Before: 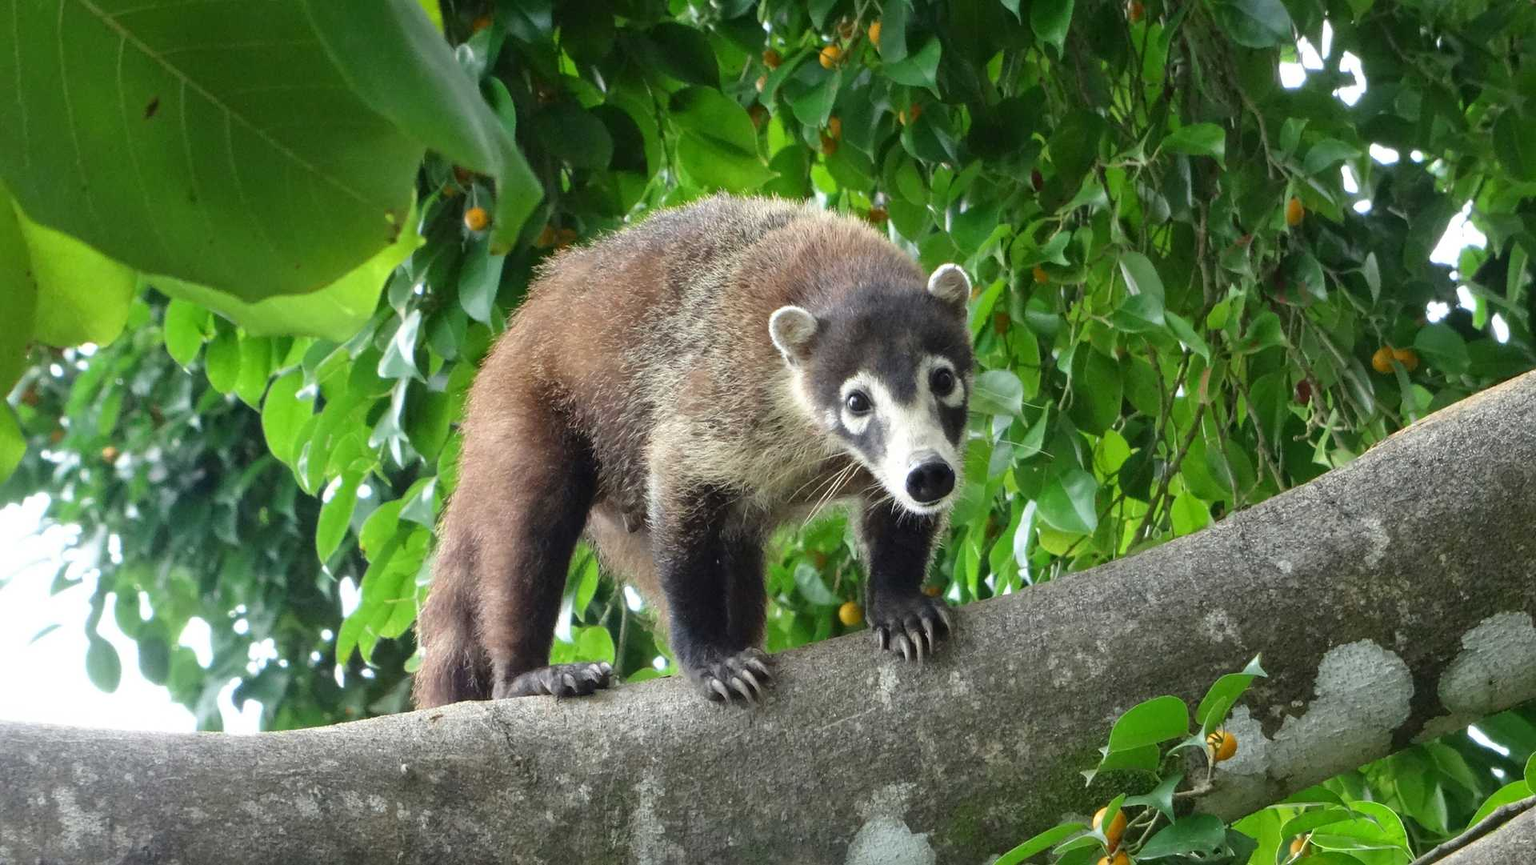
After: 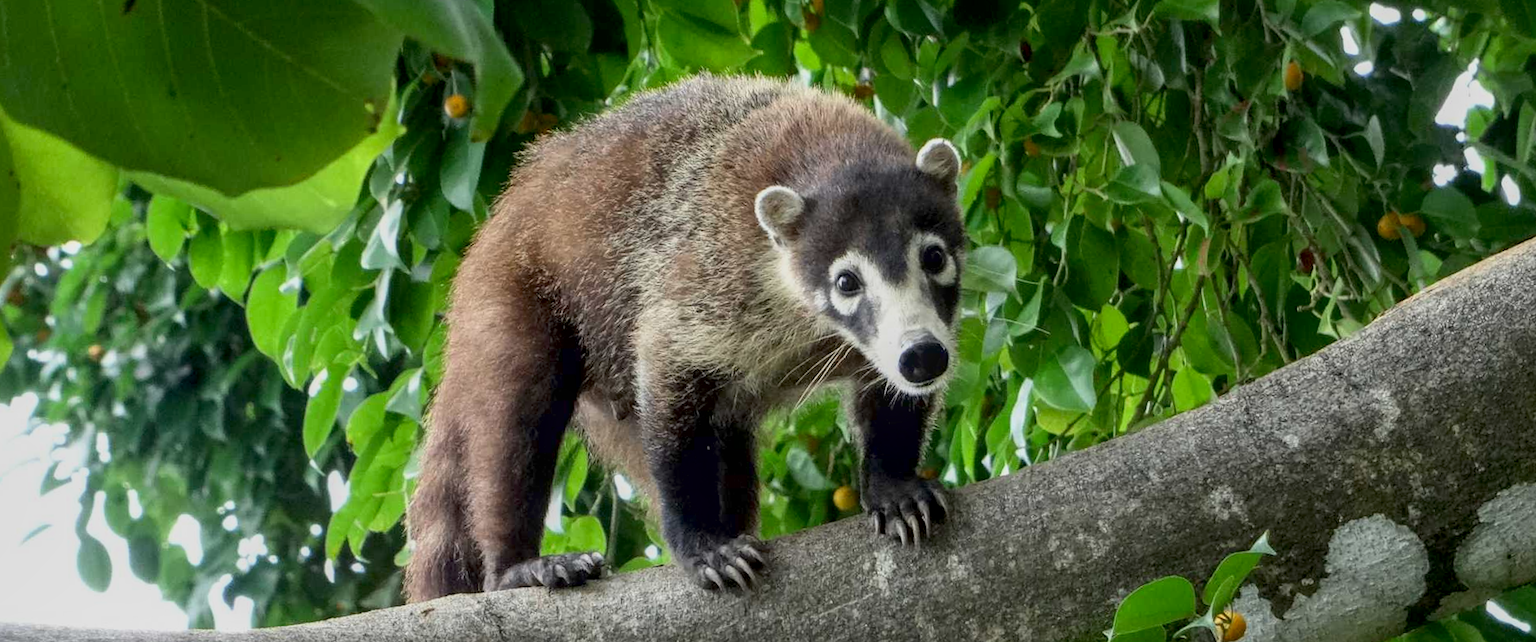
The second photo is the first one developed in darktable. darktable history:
tone curve: curves: ch0 [(0.016, 0.023) (0.248, 0.252) (0.732, 0.797) (1, 1)], color space Lab, linked channels, preserve colors none
exposure: black level correction 0.009, exposure -0.637 EV, compensate highlight preservation false
local contrast: on, module defaults
rotate and perspective: rotation -1.32°, lens shift (horizontal) -0.031, crop left 0.015, crop right 0.985, crop top 0.047, crop bottom 0.982
crop and rotate: top 12.5%, bottom 12.5%
shadows and highlights: shadows 25, highlights -25
